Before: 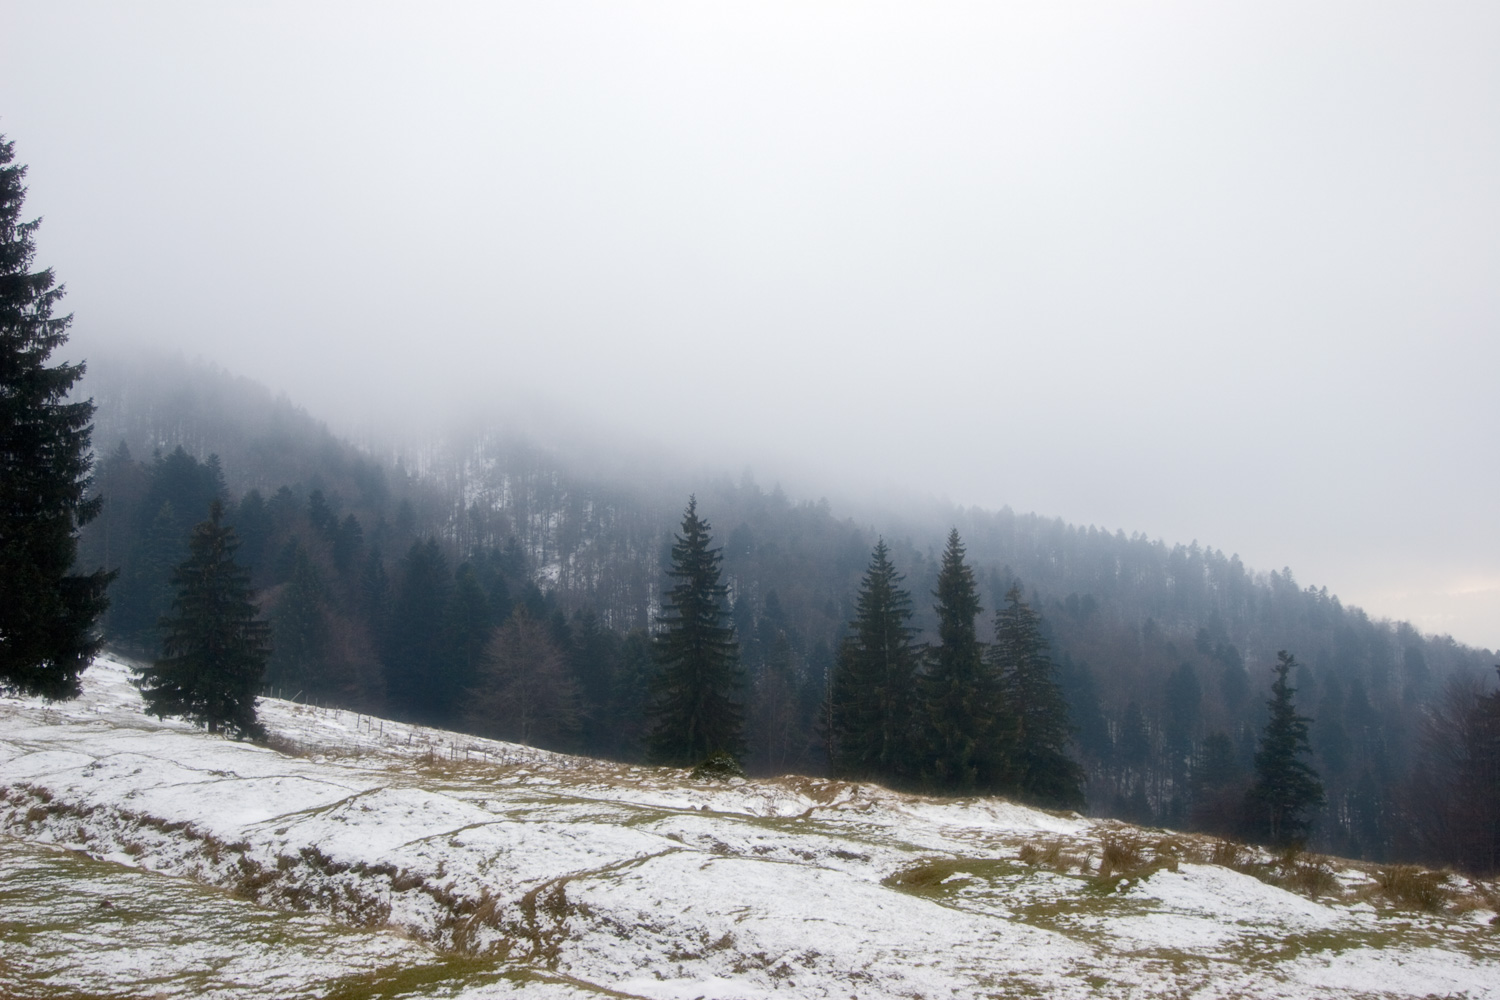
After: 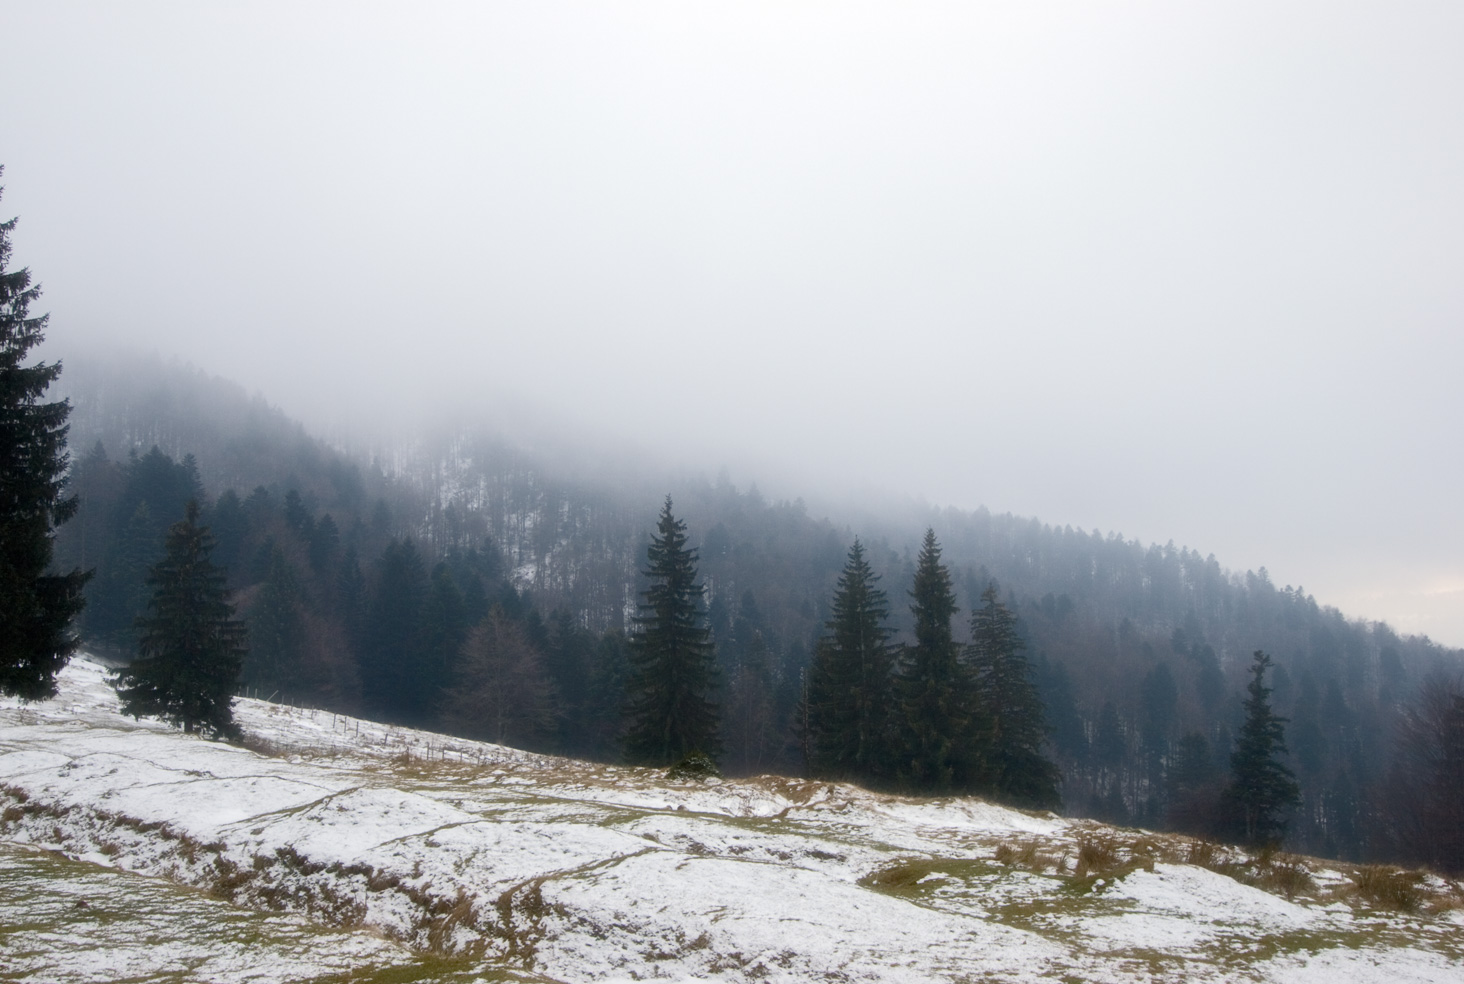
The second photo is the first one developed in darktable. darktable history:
crop and rotate: left 1.676%, right 0.72%, bottom 1.558%
